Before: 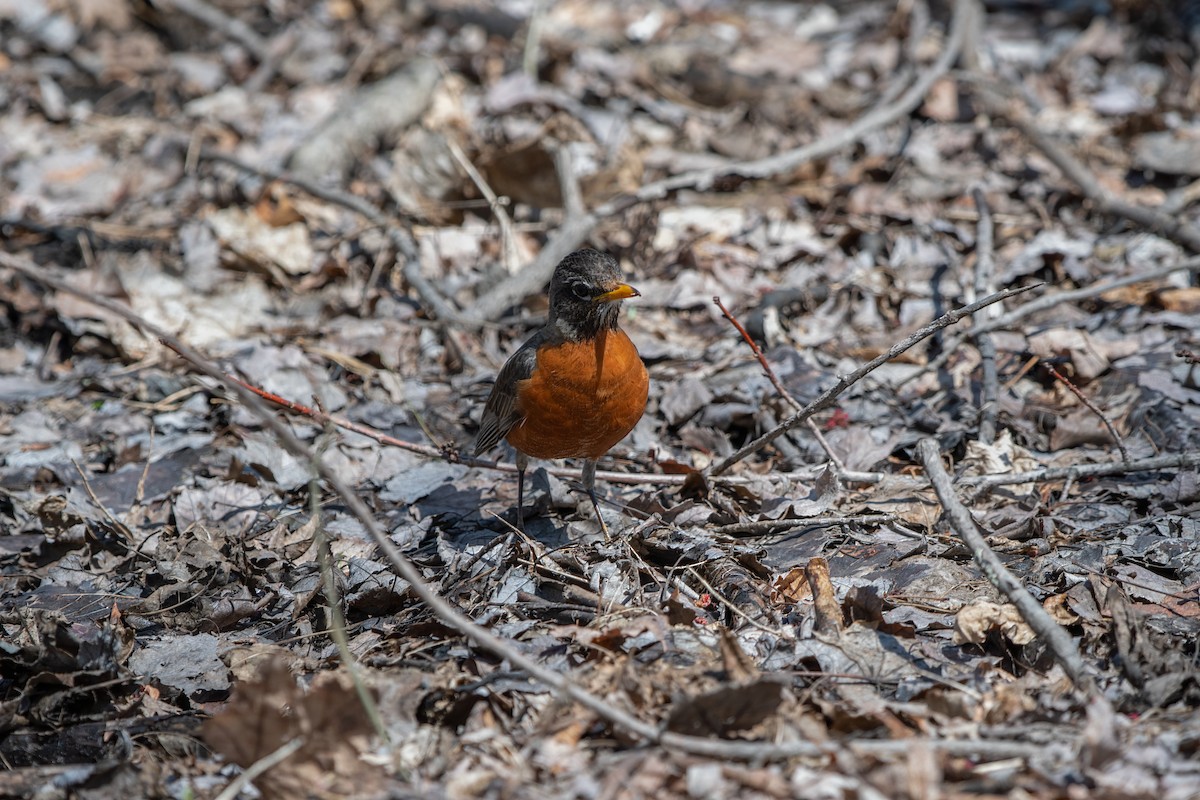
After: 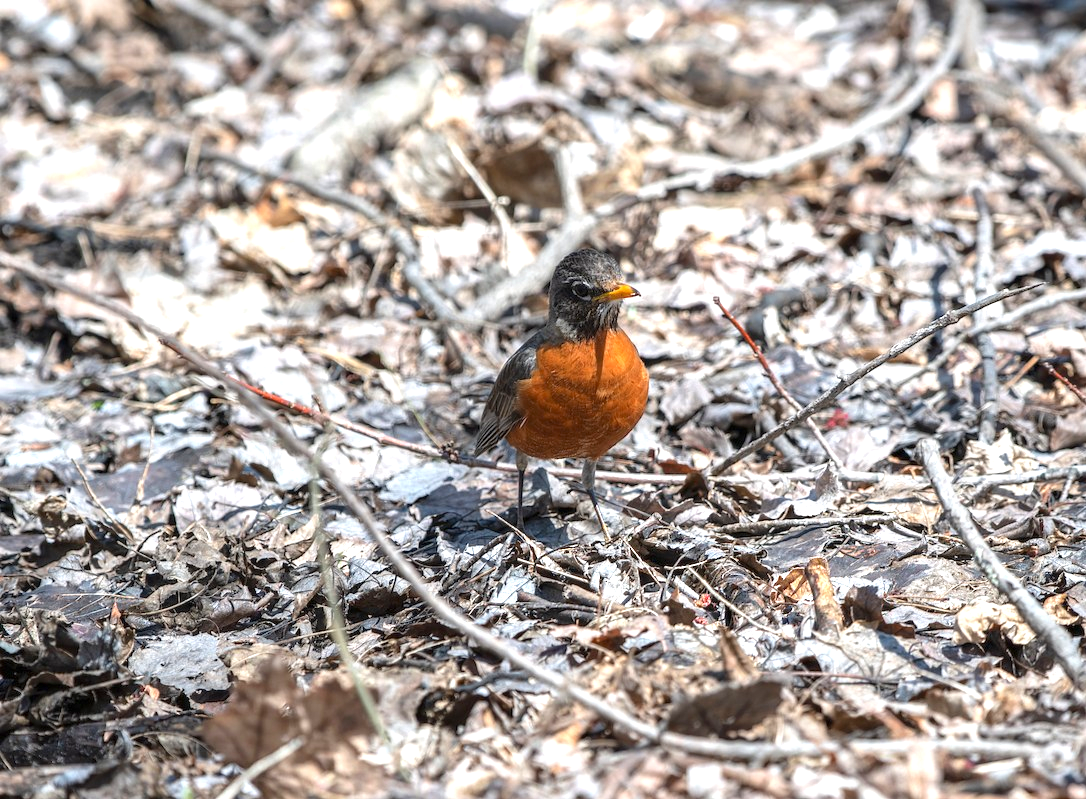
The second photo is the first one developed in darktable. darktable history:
crop: right 9.477%, bottom 0.025%
exposure: exposure 1.146 EV, compensate highlight preservation false
